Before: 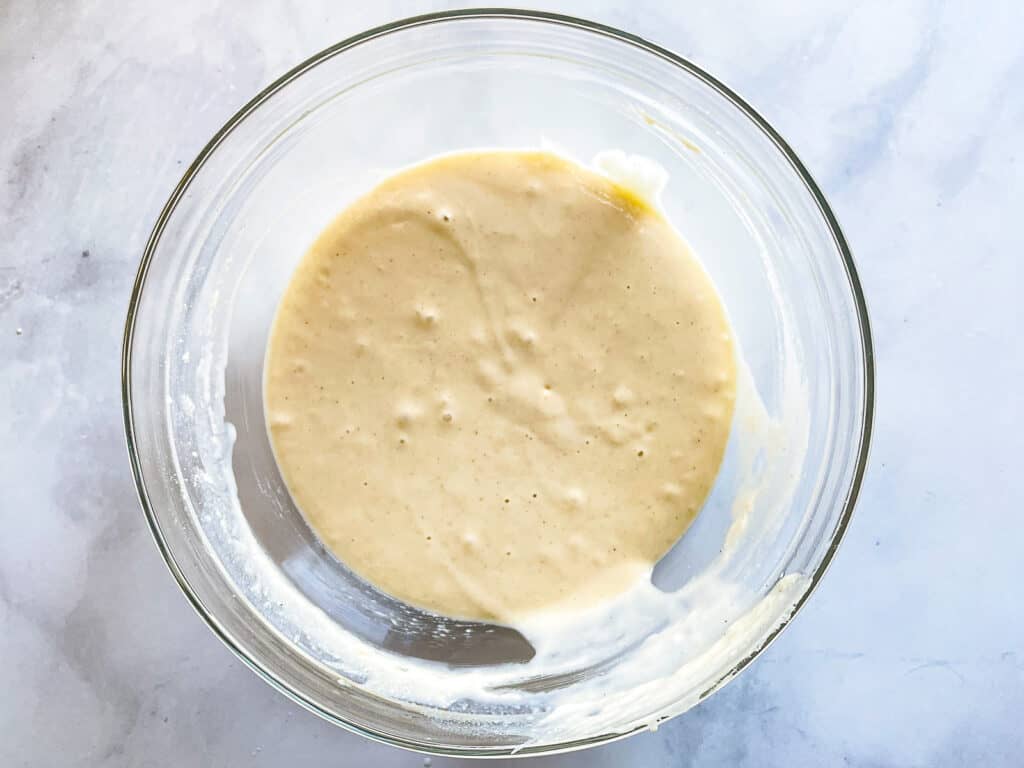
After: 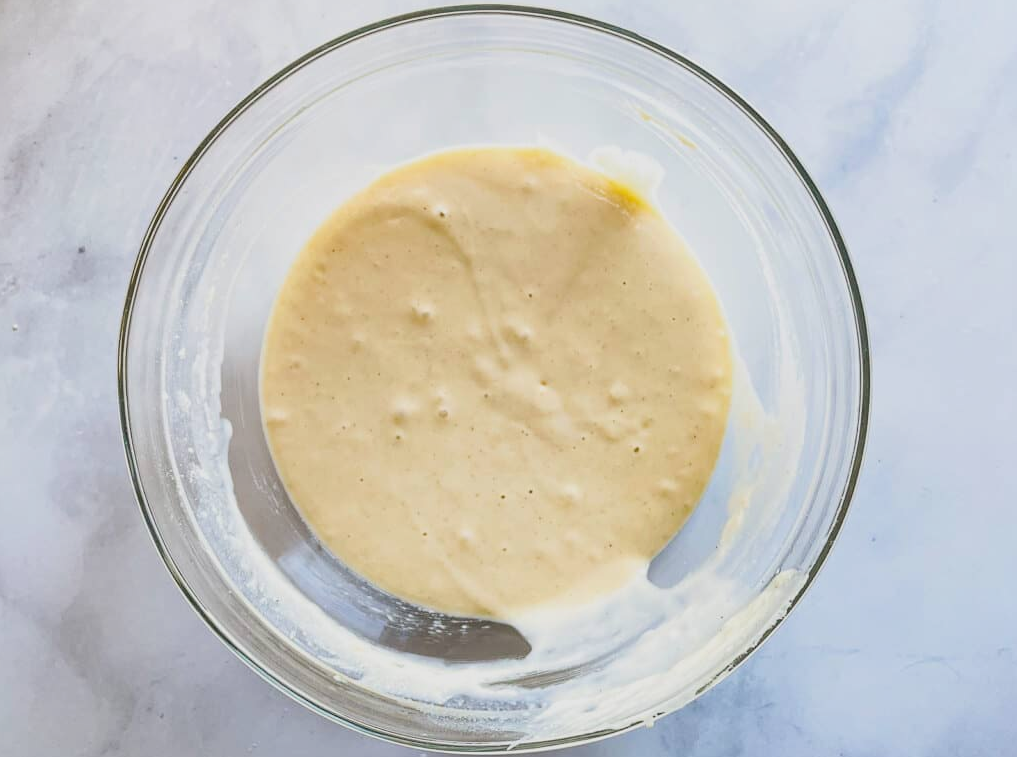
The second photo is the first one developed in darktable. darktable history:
crop: left 0.431%, top 0.645%, right 0.231%, bottom 0.736%
tone equalizer: -8 EV -0.002 EV, -7 EV 0.004 EV, -6 EV -0.019 EV, -5 EV 0.019 EV, -4 EV -0.011 EV, -3 EV 0.023 EV, -2 EV -0.091 EV, -1 EV -0.297 EV, +0 EV -0.602 EV, edges refinement/feathering 500, mask exposure compensation -1.57 EV, preserve details no
